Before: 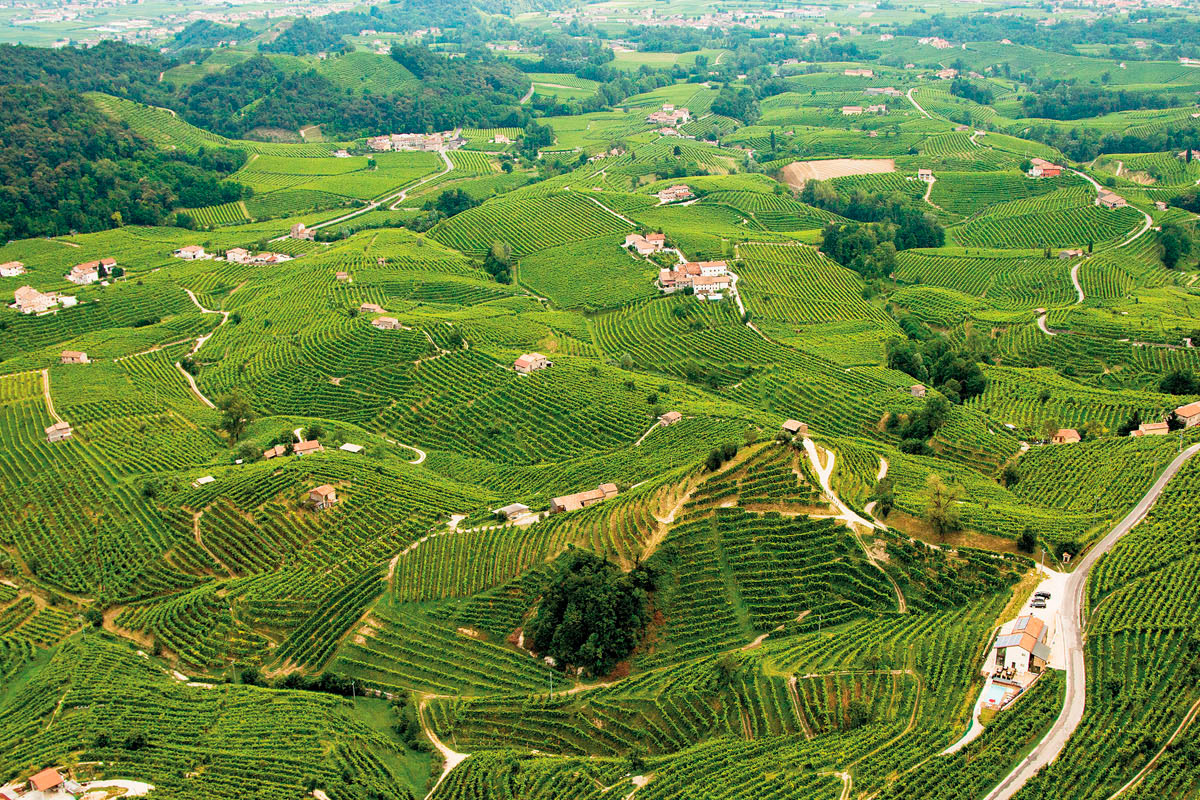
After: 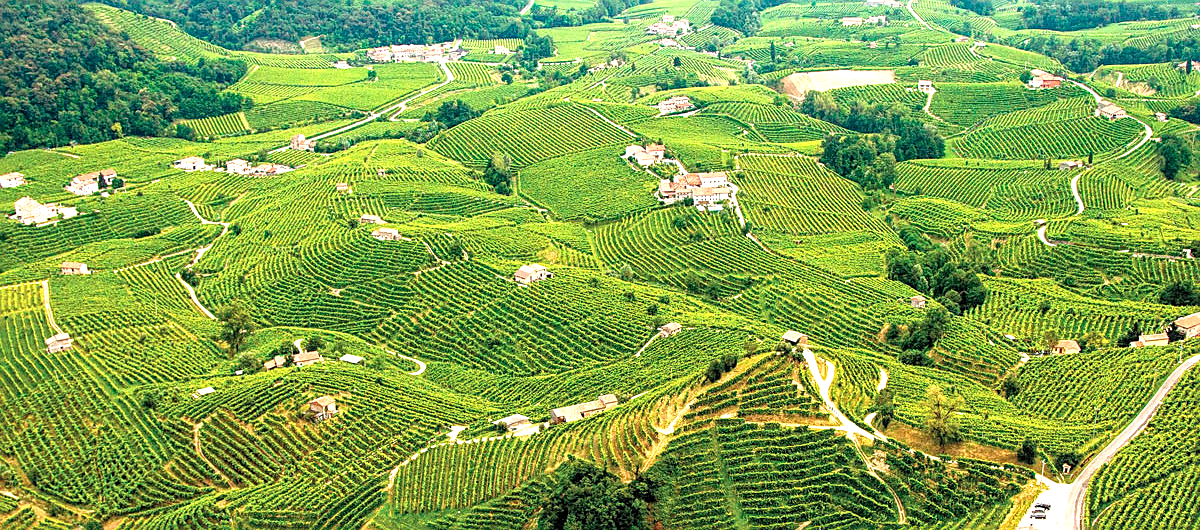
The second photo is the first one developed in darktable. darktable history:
exposure: black level correction 0, exposure 0.695 EV, compensate highlight preservation false
local contrast: on, module defaults
sharpen: on, module defaults
crop: top 11.148%, bottom 22.524%
